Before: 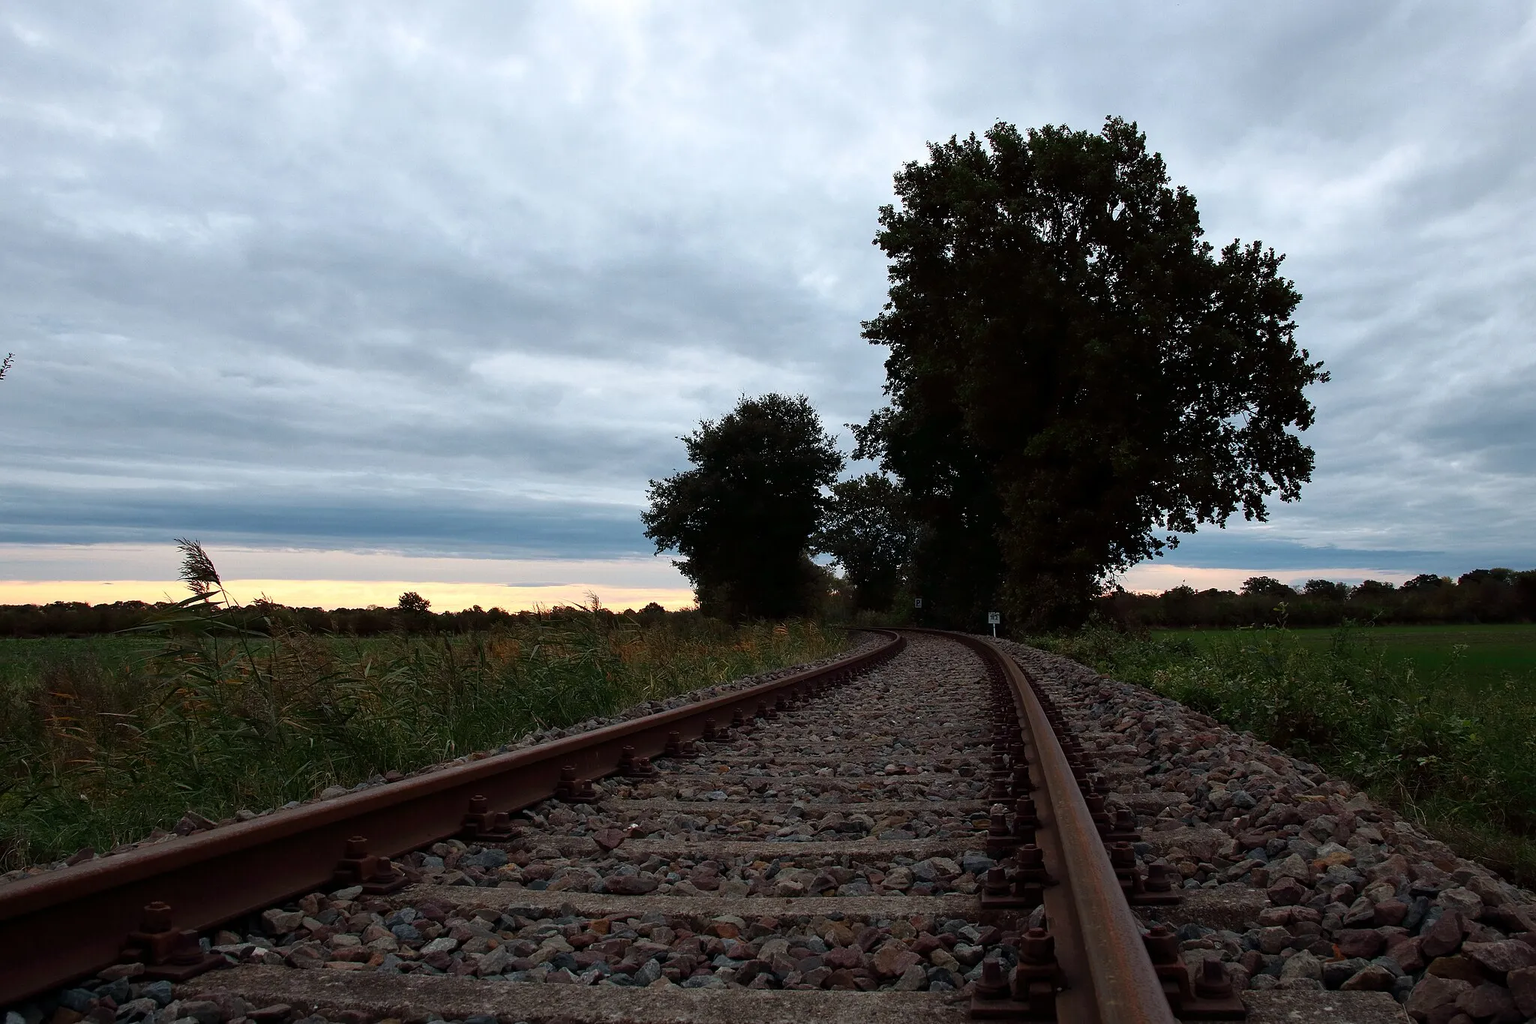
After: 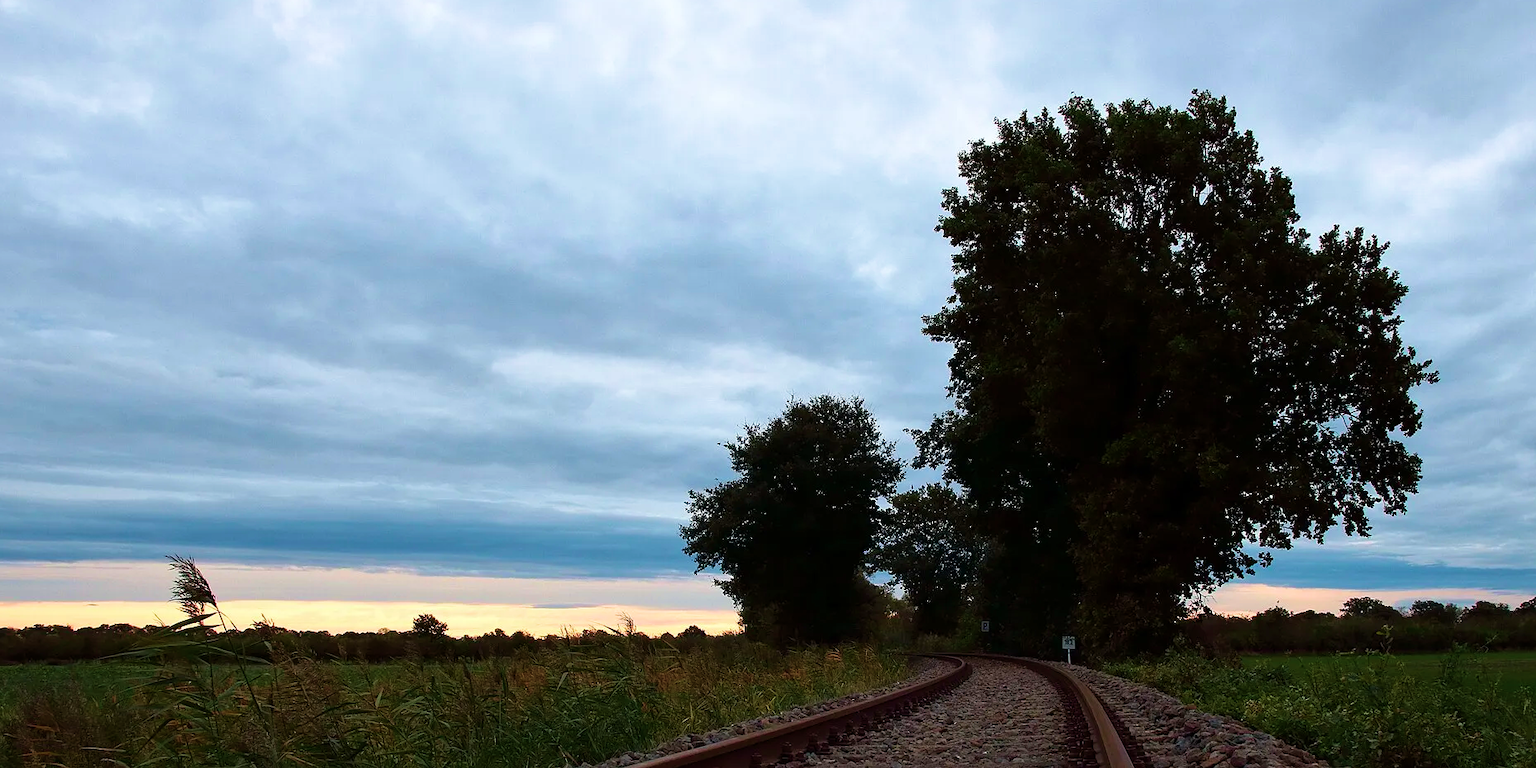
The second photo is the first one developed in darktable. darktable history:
crop: left 1.565%, top 3.42%, right 7.647%, bottom 28.445%
velvia: strength 66.76%, mid-tones bias 0.972
